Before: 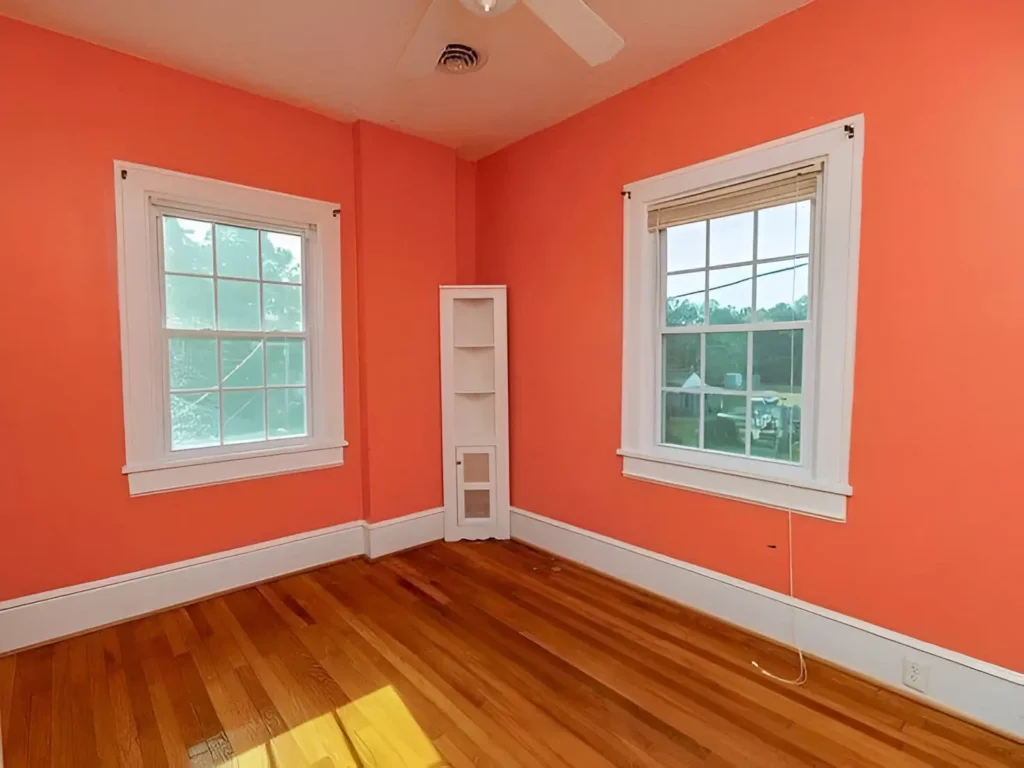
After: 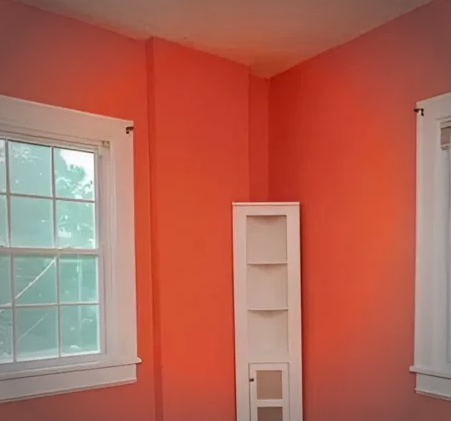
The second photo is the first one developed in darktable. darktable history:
vignetting: fall-off start 71.74%
crop: left 20.248%, top 10.86%, right 35.675%, bottom 34.321%
